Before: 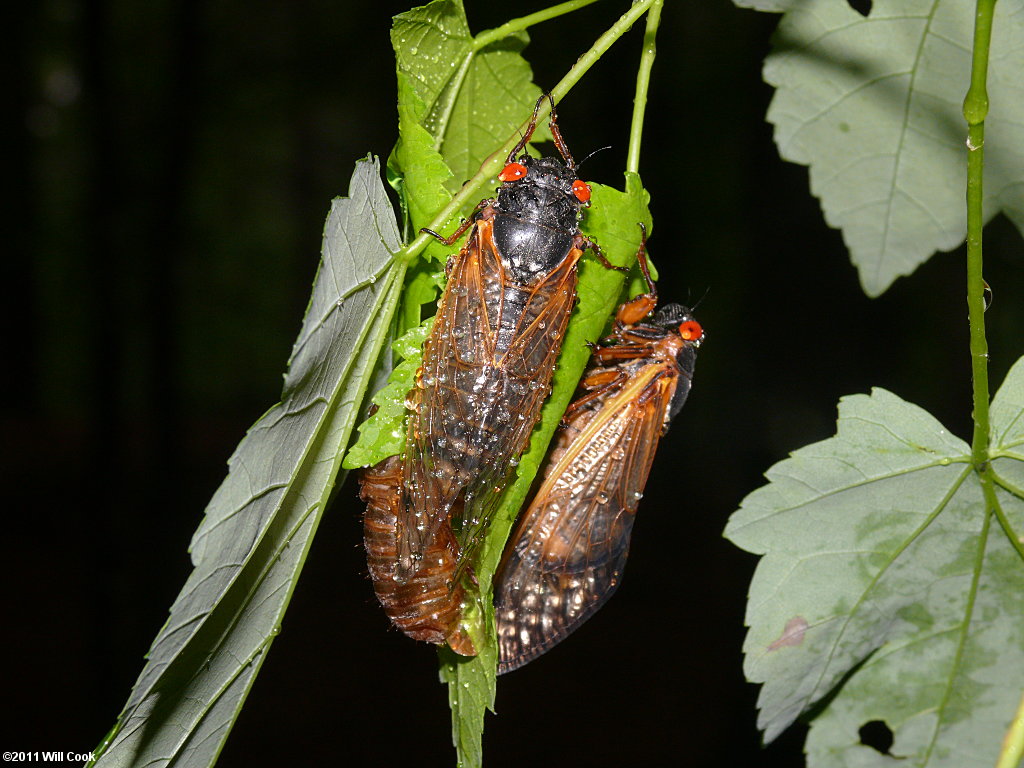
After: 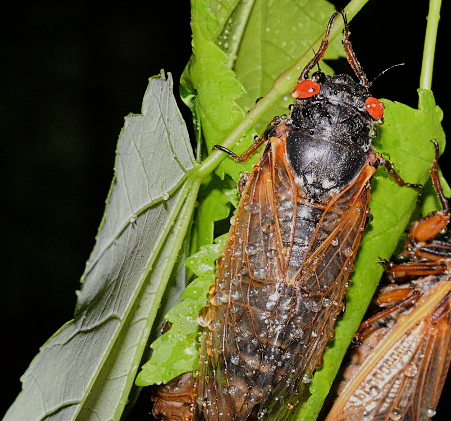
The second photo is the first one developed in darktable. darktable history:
shadows and highlights: shadows 37.27, highlights -28.18, soften with gaussian
crop: left 20.248%, top 10.86%, right 35.675%, bottom 34.321%
filmic rgb: black relative exposure -7.65 EV, white relative exposure 4.56 EV, hardness 3.61
